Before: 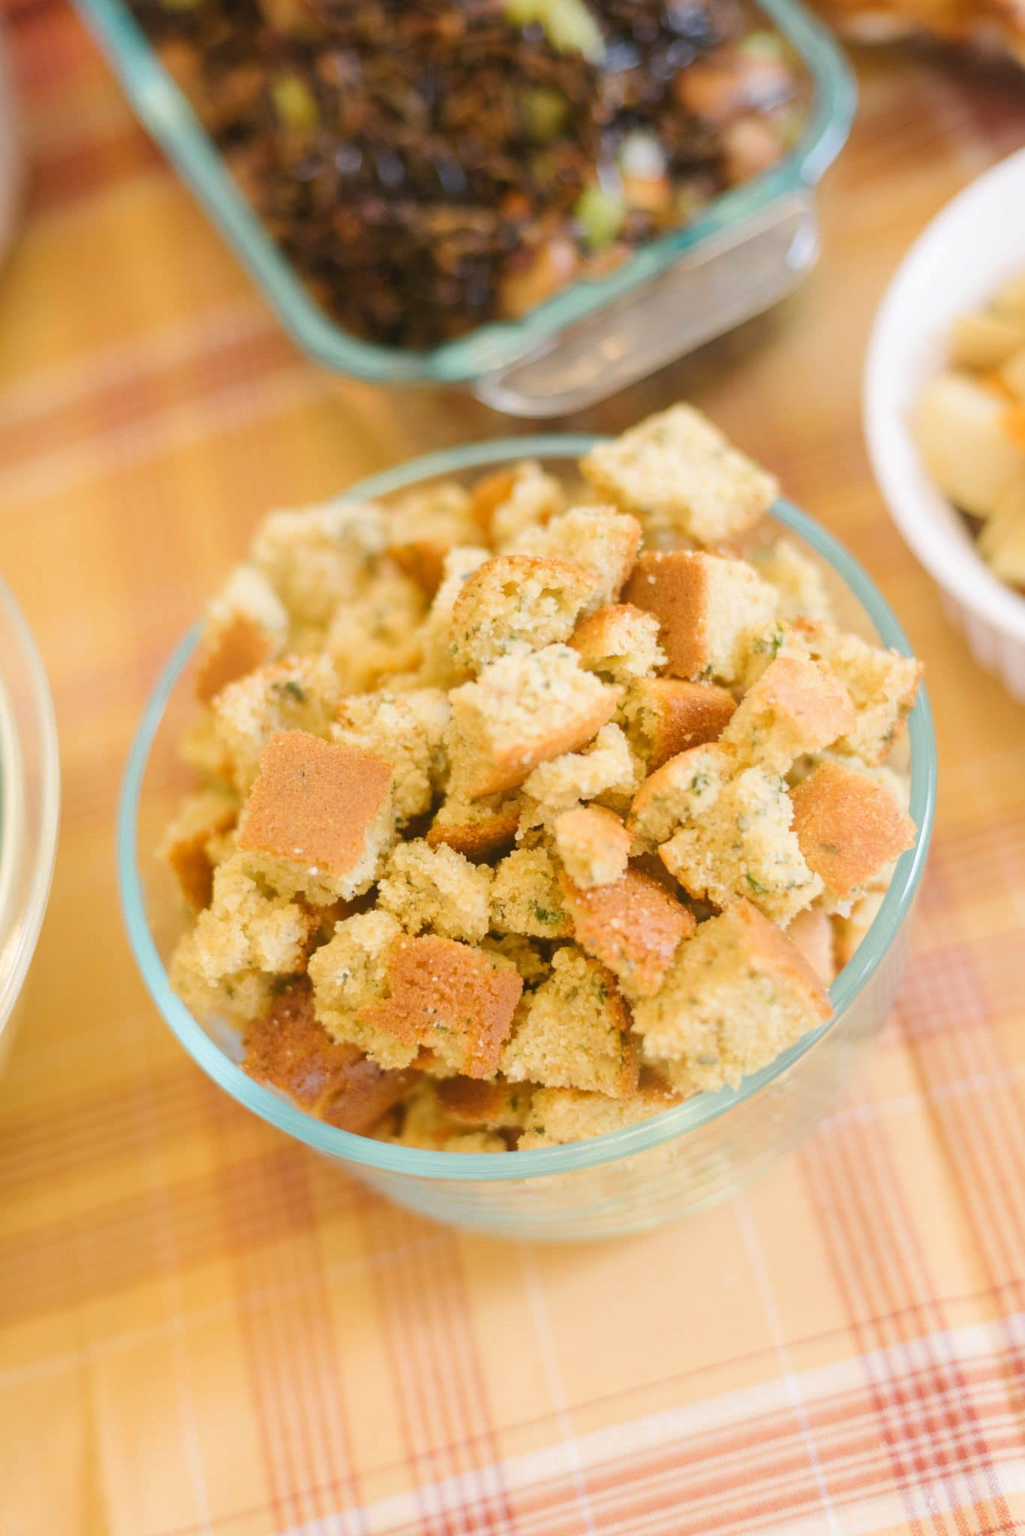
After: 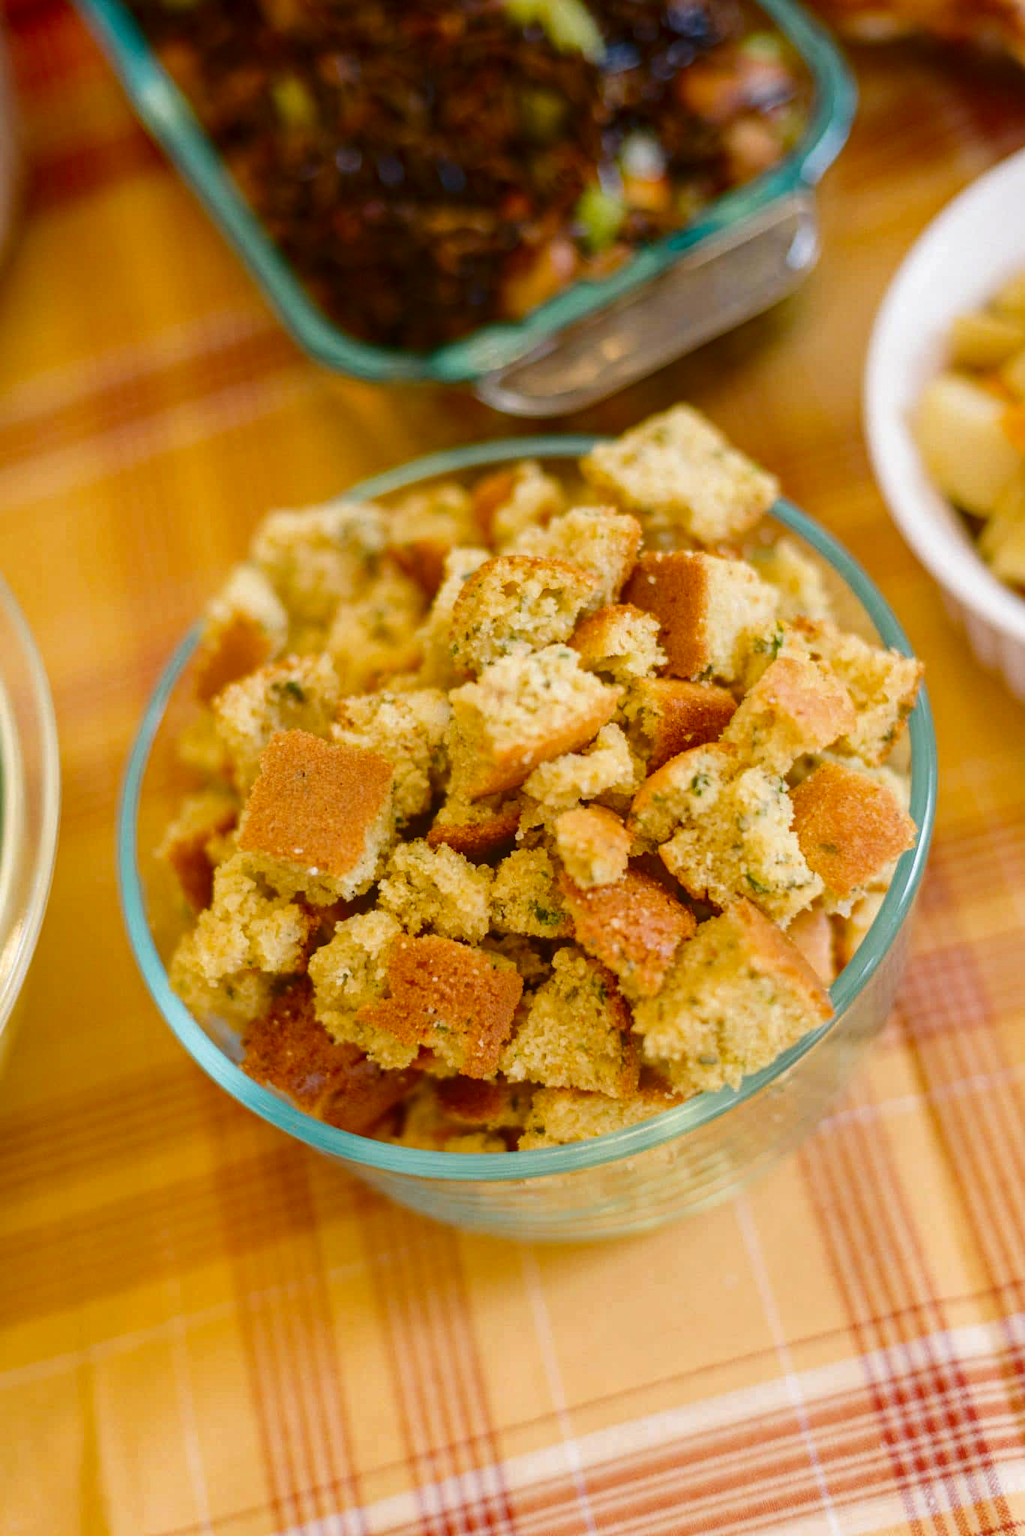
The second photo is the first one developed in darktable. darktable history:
local contrast: detail 109%
contrast brightness saturation: contrast 0.099, brightness -0.279, saturation 0.143
haze removal: strength 0.411, compatibility mode true, adaptive false
